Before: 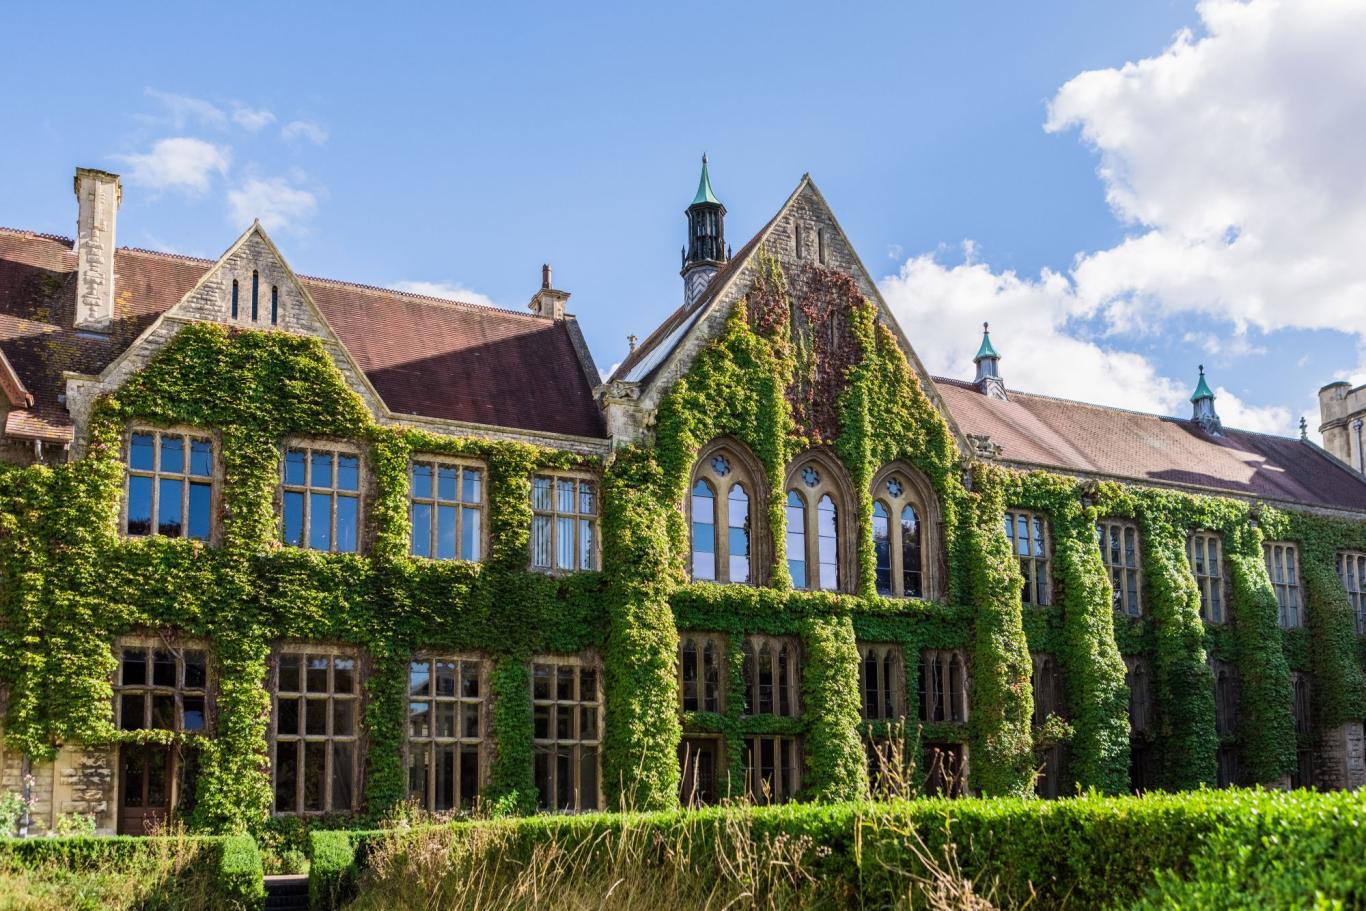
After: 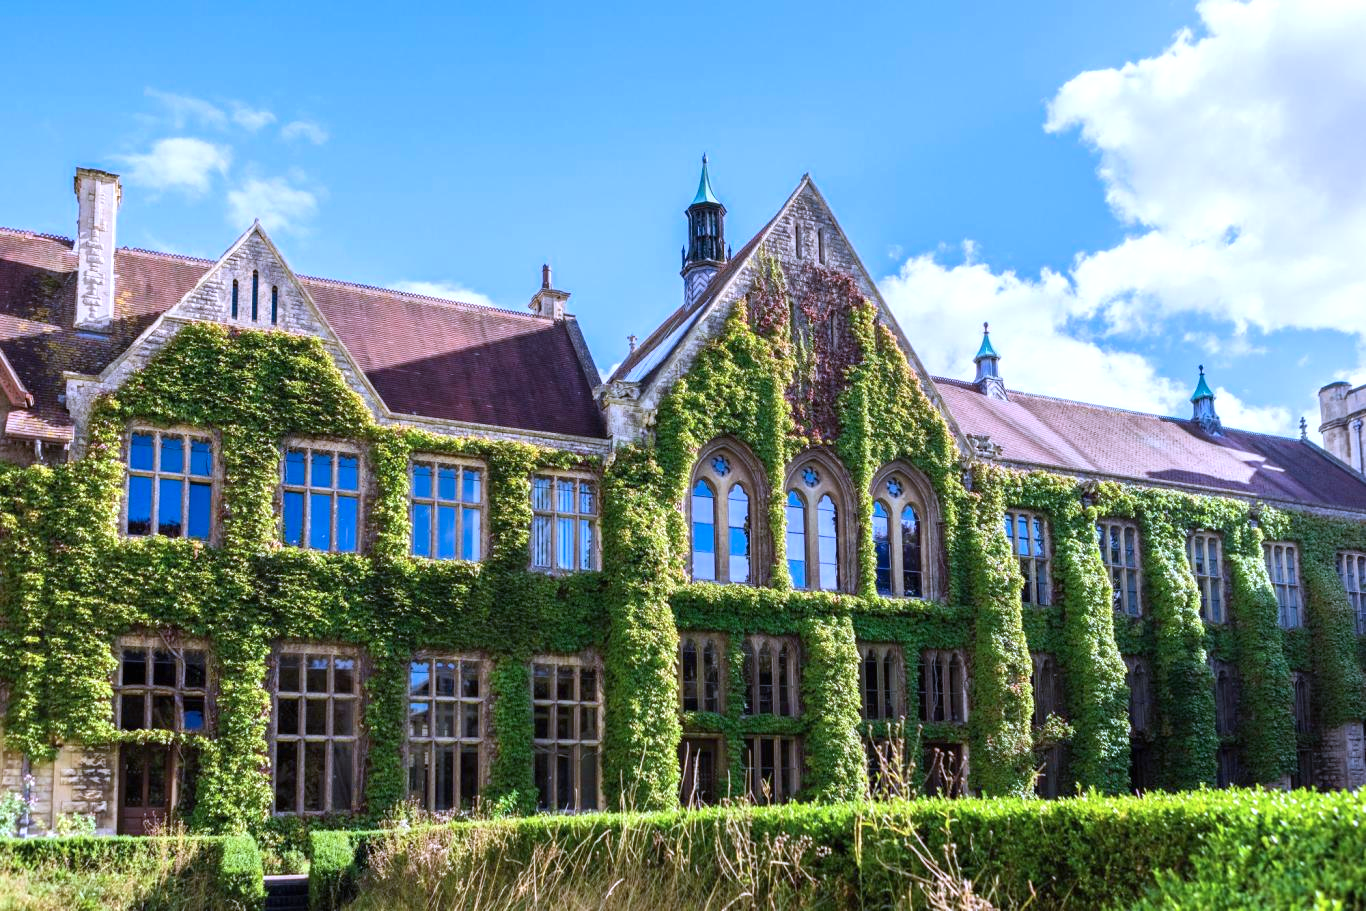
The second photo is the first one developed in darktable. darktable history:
exposure: black level correction 0, exposure 0.5 EV, compensate exposure bias true, compensate highlight preservation false
white balance: red 0.954, blue 1.079
color calibration: output R [0.999, 0.026, -0.11, 0], output G [-0.019, 1.037, -0.099, 0], output B [0.022, -0.023, 0.902, 0], illuminant custom, x 0.367, y 0.392, temperature 4437.75 K, clip negative RGB from gamut false
